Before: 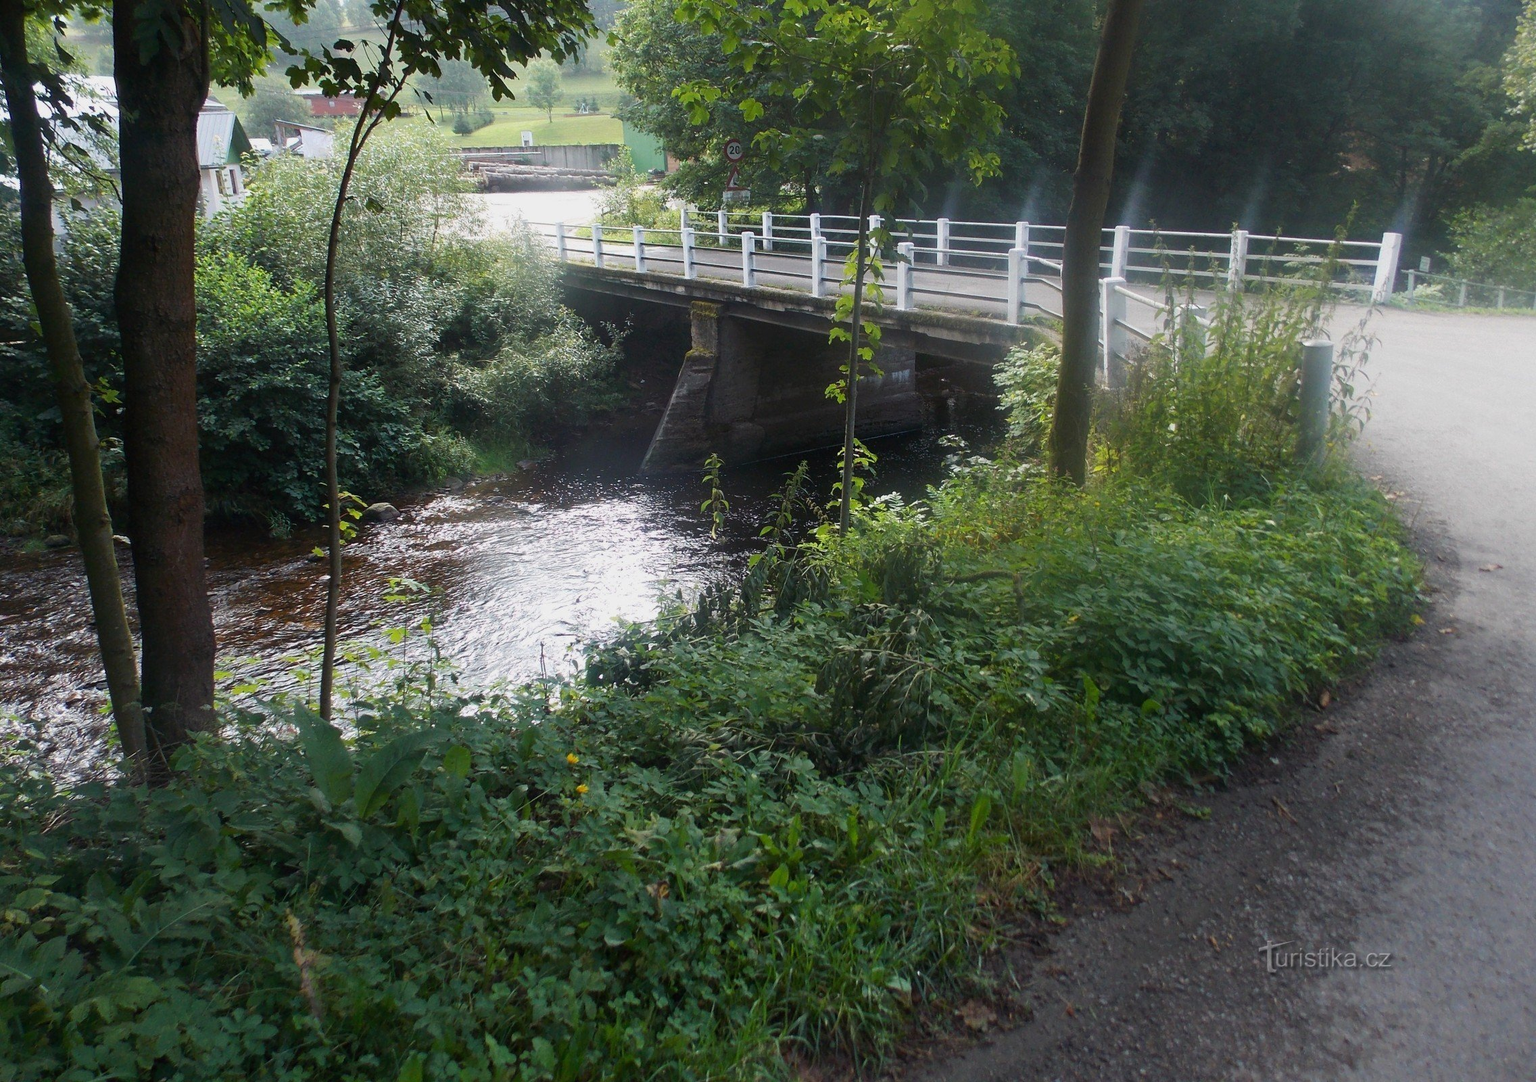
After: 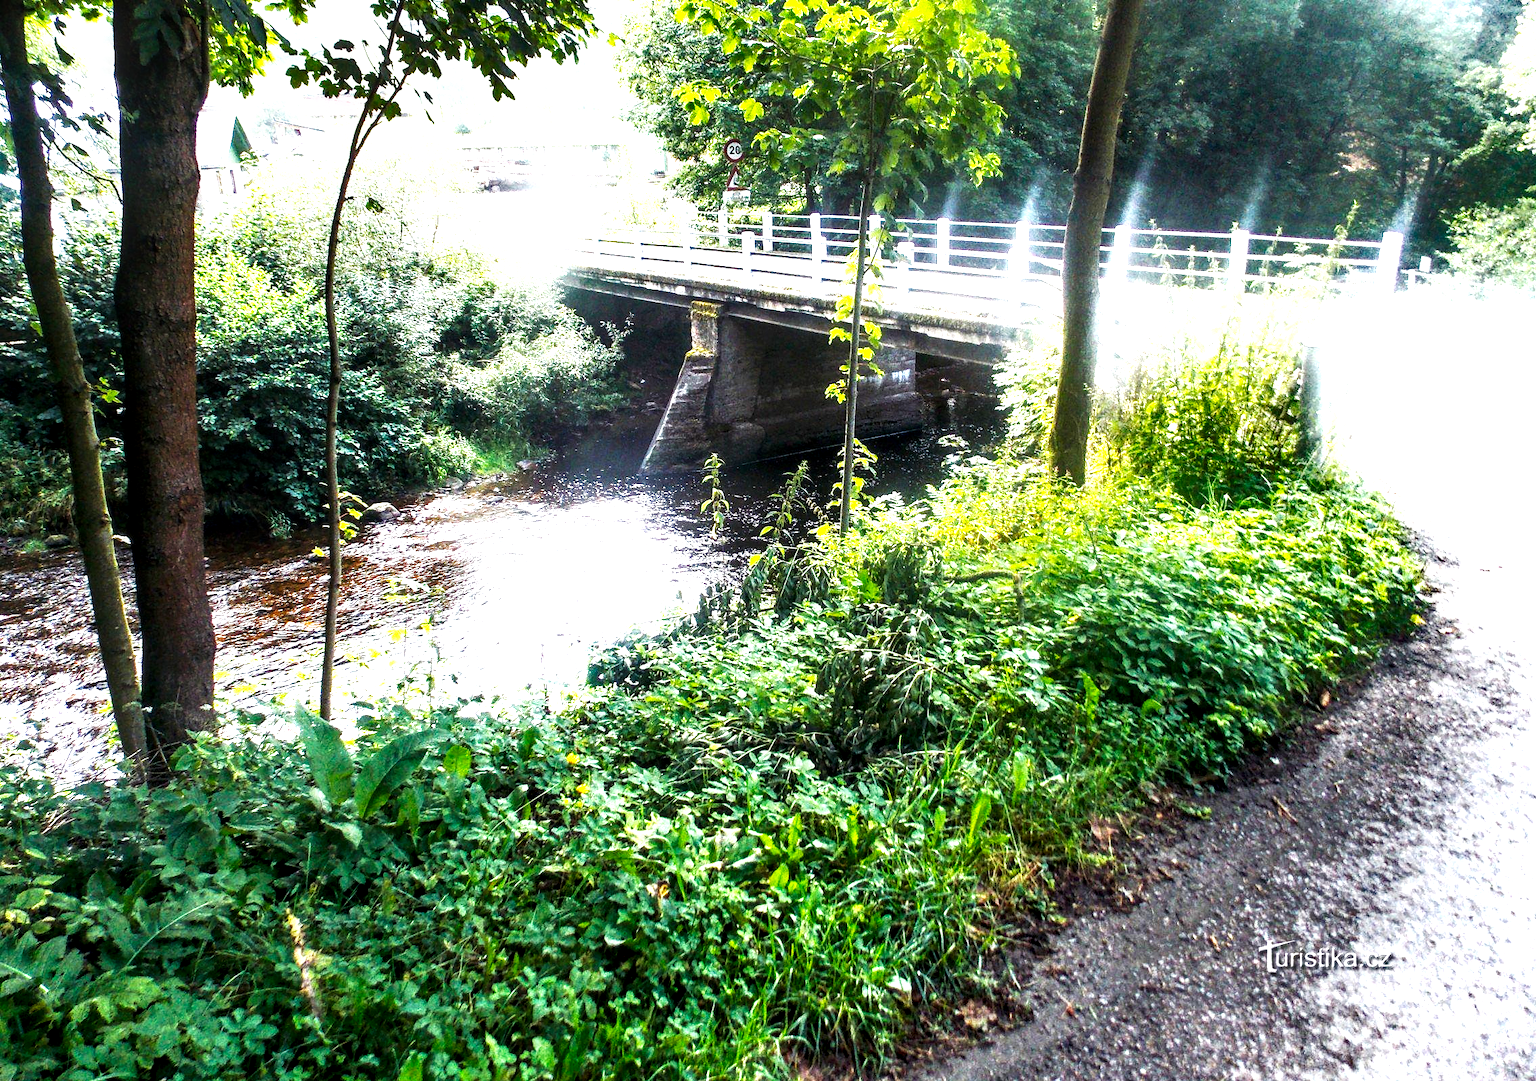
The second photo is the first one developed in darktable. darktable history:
color balance rgb: perceptual saturation grading › global saturation 0.849%, perceptual brilliance grading › global brilliance 29.29%, perceptual brilliance grading › highlights 50.676%, perceptual brilliance grading › mid-tones 49.391%, perceptual brilliance grading › shadows -22.278%, global vibrance 20%
shadows and highlights: radius 172.35, shadows 26.38, white point adjustment 3.24, highlights -68.28, soften with gaussian
base curve: curves: ch0 [(0, 0) (0.007, 0.004) (0.027, 0.03) (0.046, 0.07) (0.207, 0.54) (0.442, 0.872) (0.673, 0.972) (1, 1)], preserve colors none
local contrast: detail 150%
